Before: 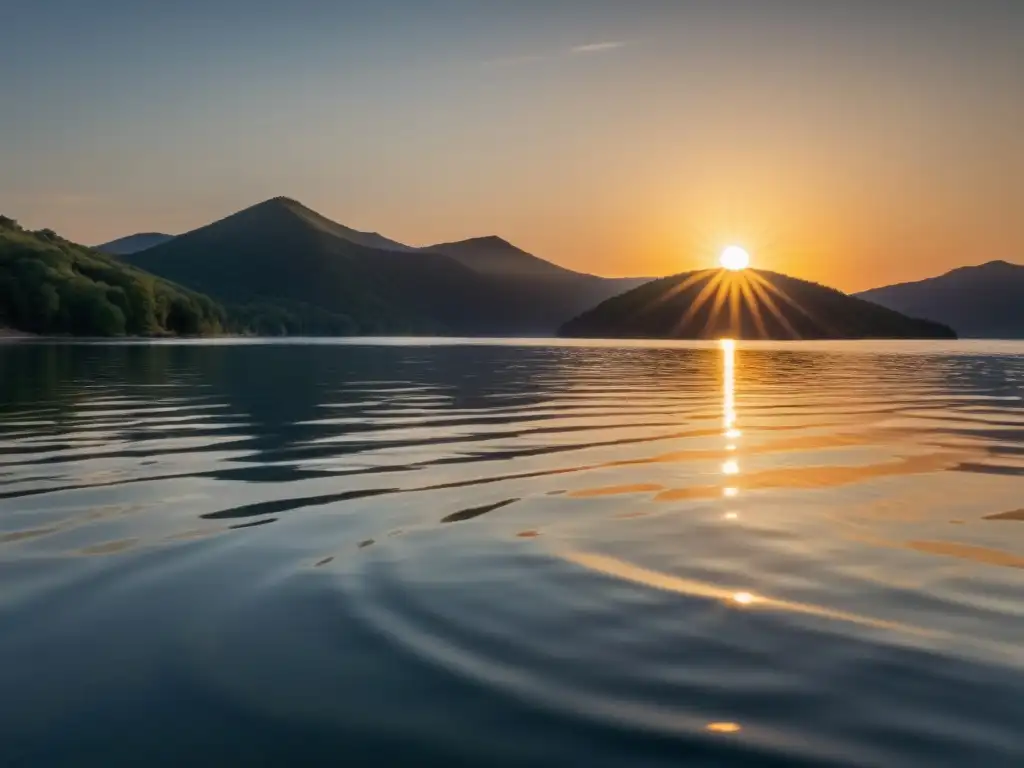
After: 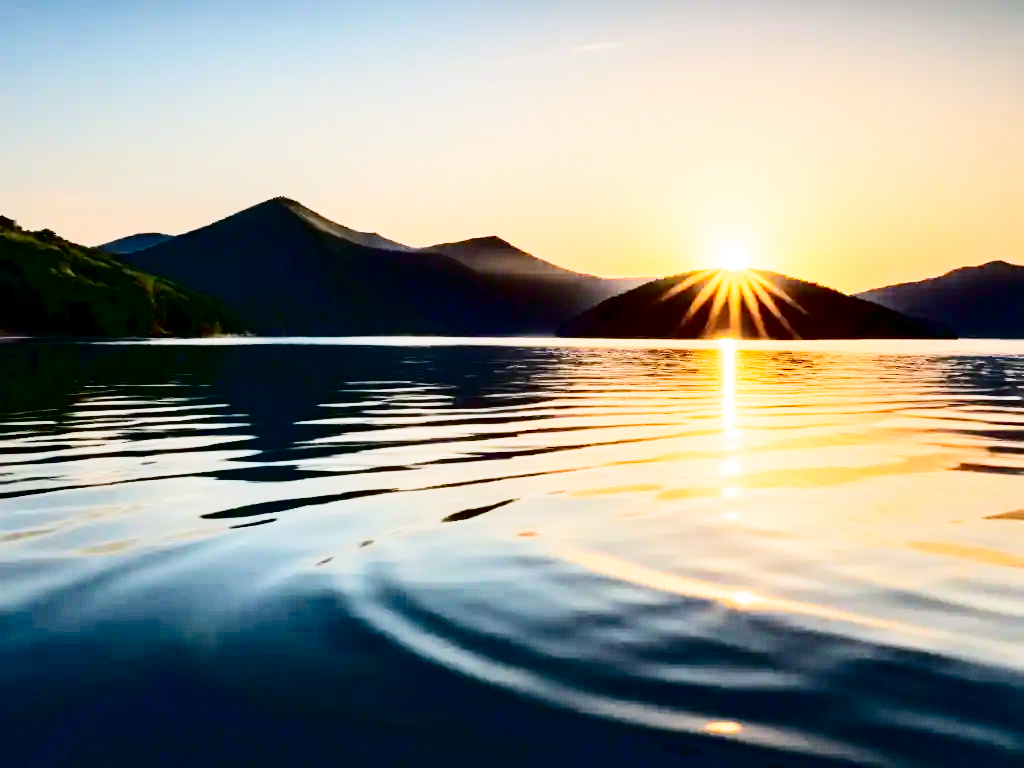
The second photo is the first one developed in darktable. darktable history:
levels: mode automatic, levels [0, 0.374, 0.749]
filmic rgb: middle gray luminance 4.45%, black relative exposure -12.94 EV, white relative exposure 5 EV, target black luminance 0%, hardness 5.18, latitude 59.54%, contrast 0.758, highlights saturation mix 4.56%, shadows ↔ highlights balance 25.59%, add noise in highlights 0.002, preserve chrominance no, color science v3 (2019), use custom middle-gray values true, contrast in highlights soft
contrast brightness saturation: contrast 0.754, brightness -0.991, saturation 0.997
